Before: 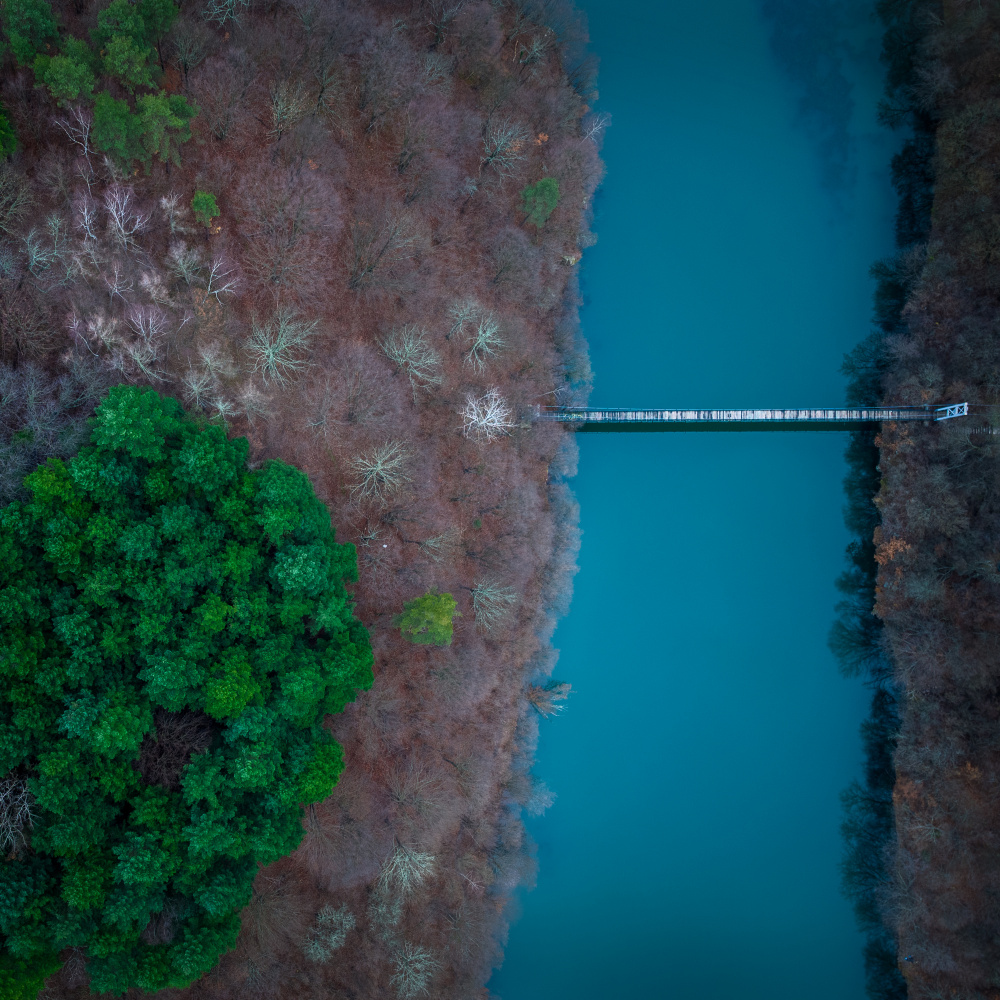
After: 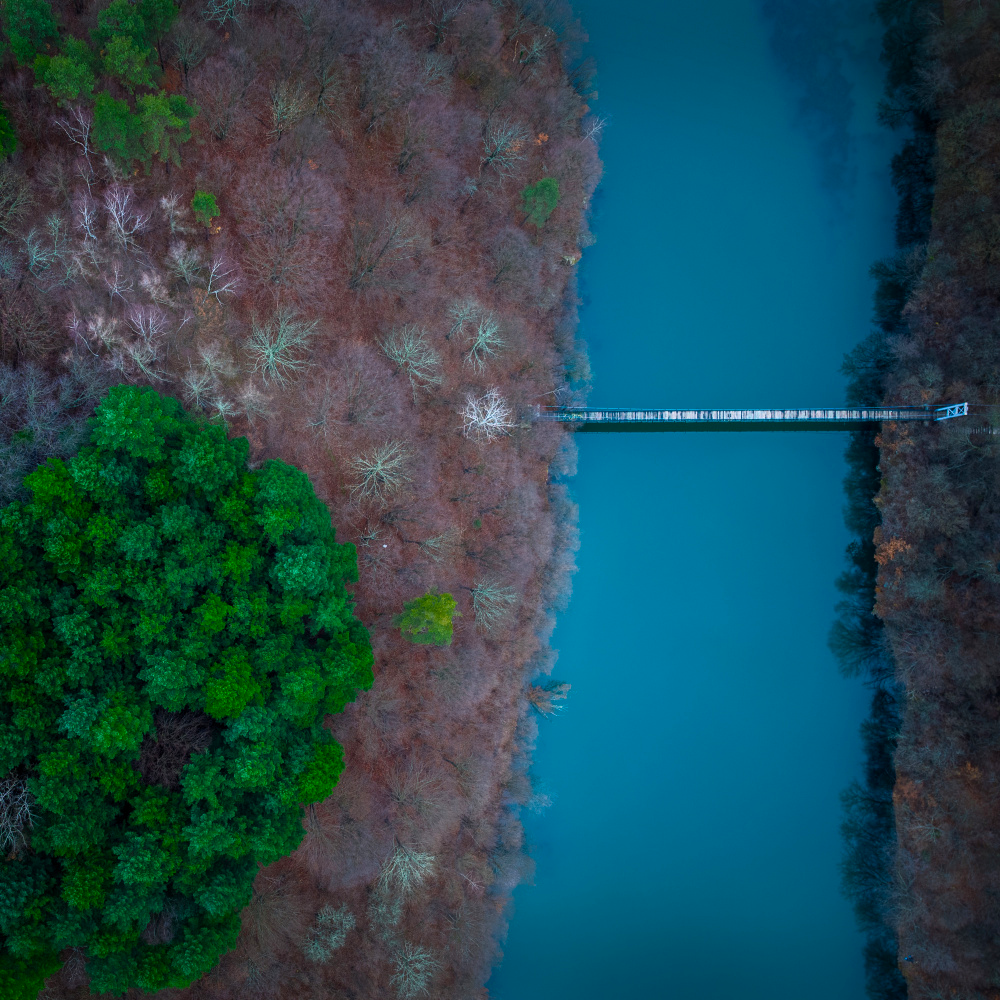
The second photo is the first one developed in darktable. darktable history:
color balance rgb: perceptual saturation grading › global saturation 30.479%
